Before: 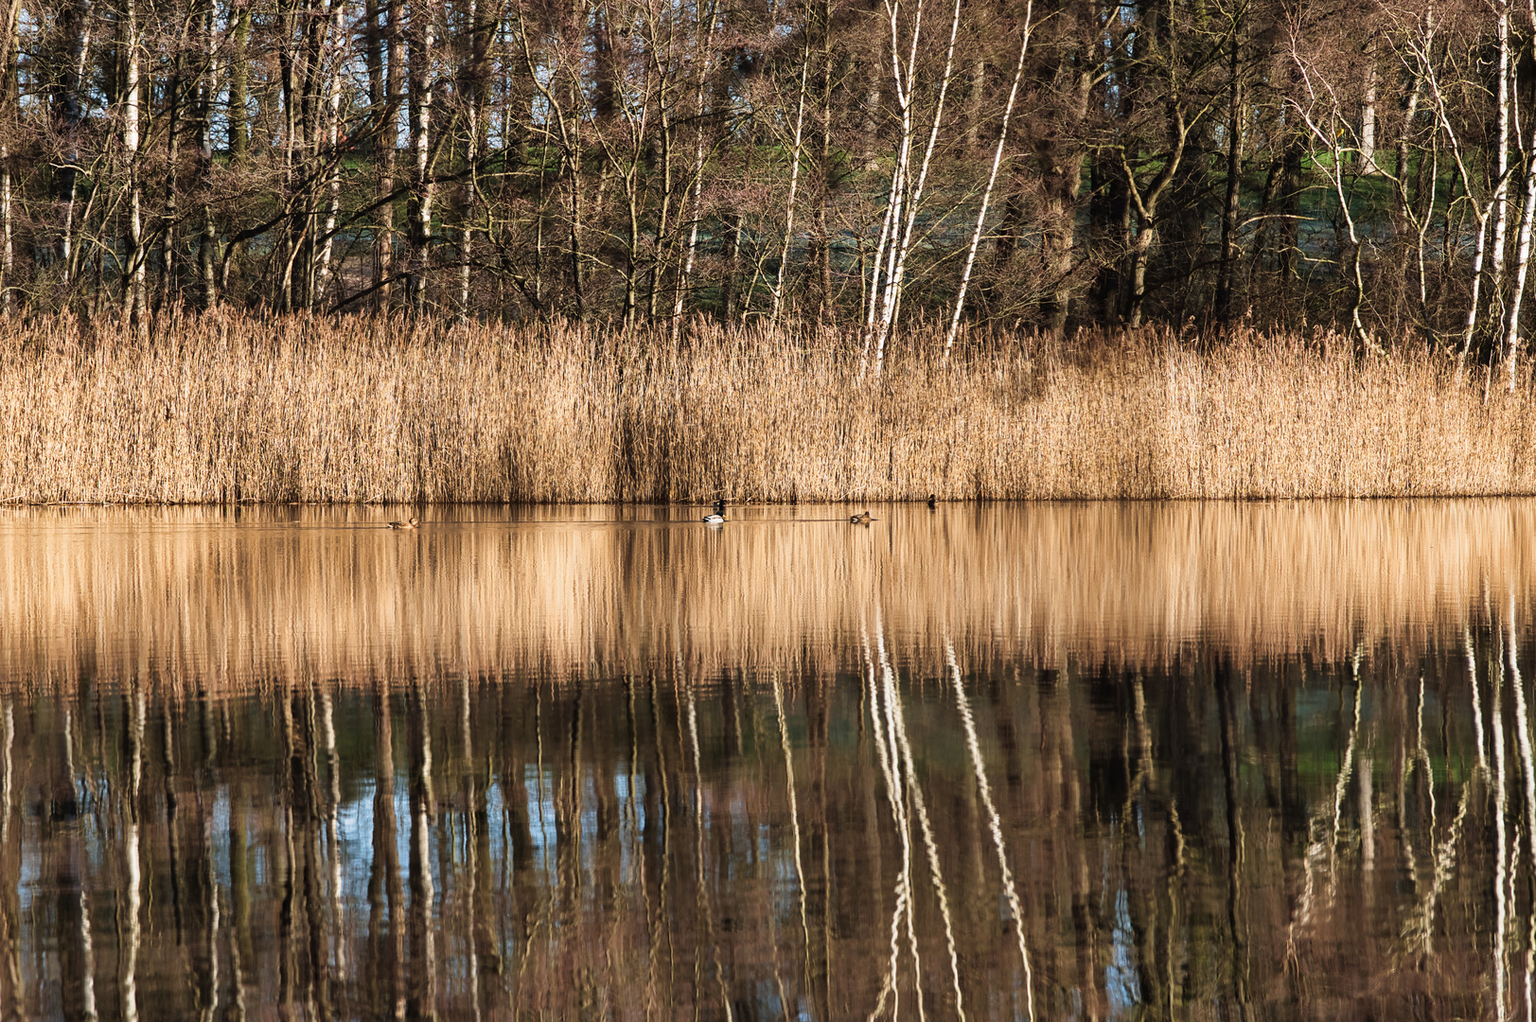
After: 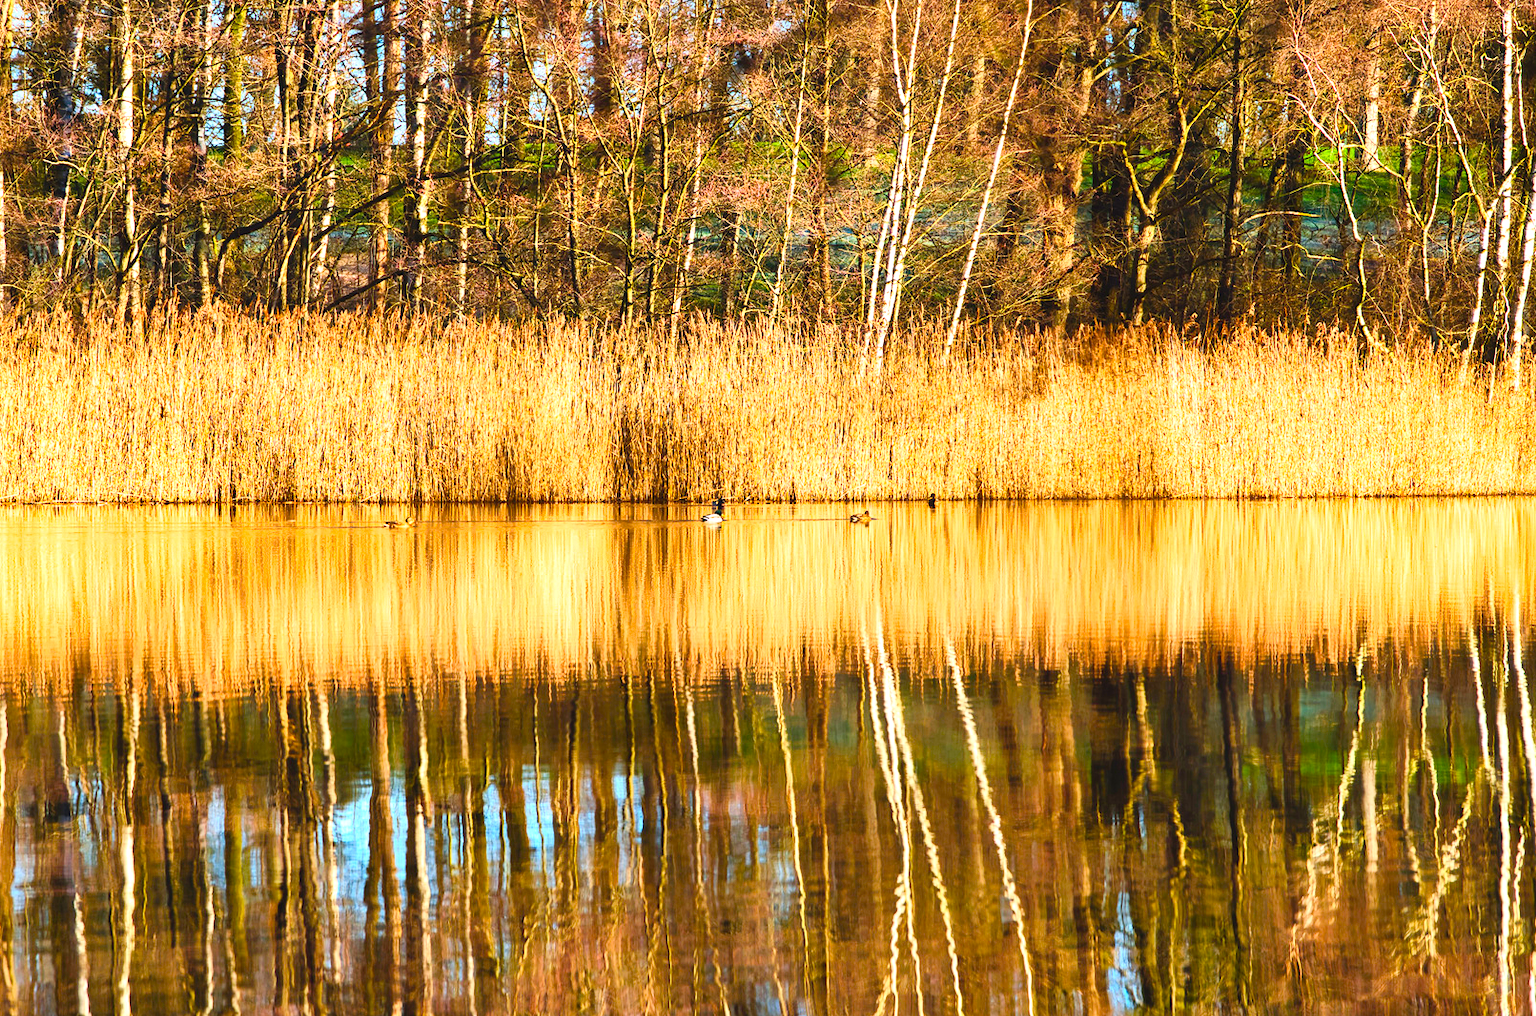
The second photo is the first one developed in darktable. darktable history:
exposure: black level correction 0, exposure 0.699 EV, compensate exposure bias true, compensate highlight preservation false
crop: left 0.486%, top 0.499%, right 0.247%, bottom 0.735%
contrast brightness saturation: contrast 0.244, brightness 0.256, saturation 0.382
color balance rgb: linear chroma grading › global chroma 19.733%, perceptual saturation grading › global saturation 34.914%, perceptual saturation grading › highlights -29.922%, perceptual saturation grading › shadows 34.803%
